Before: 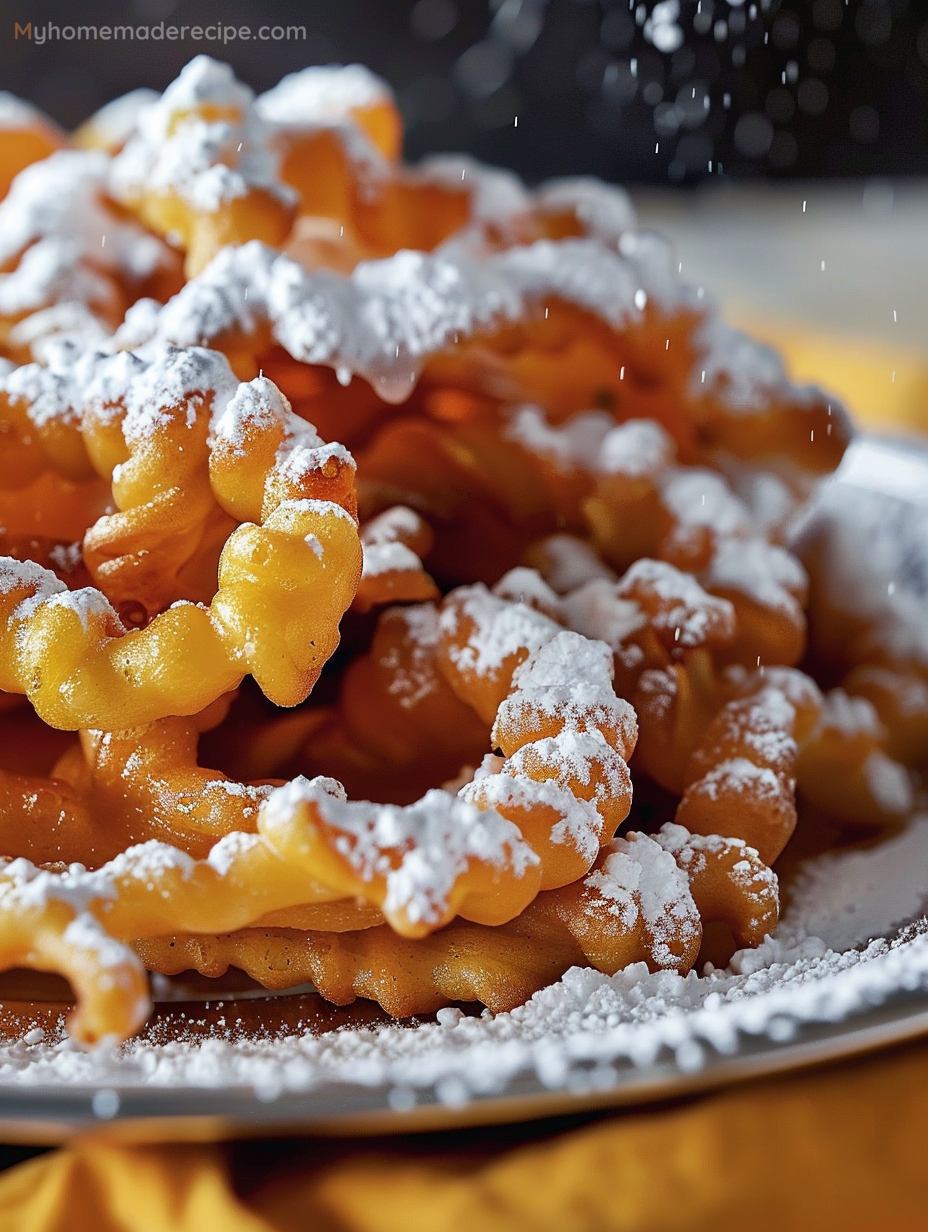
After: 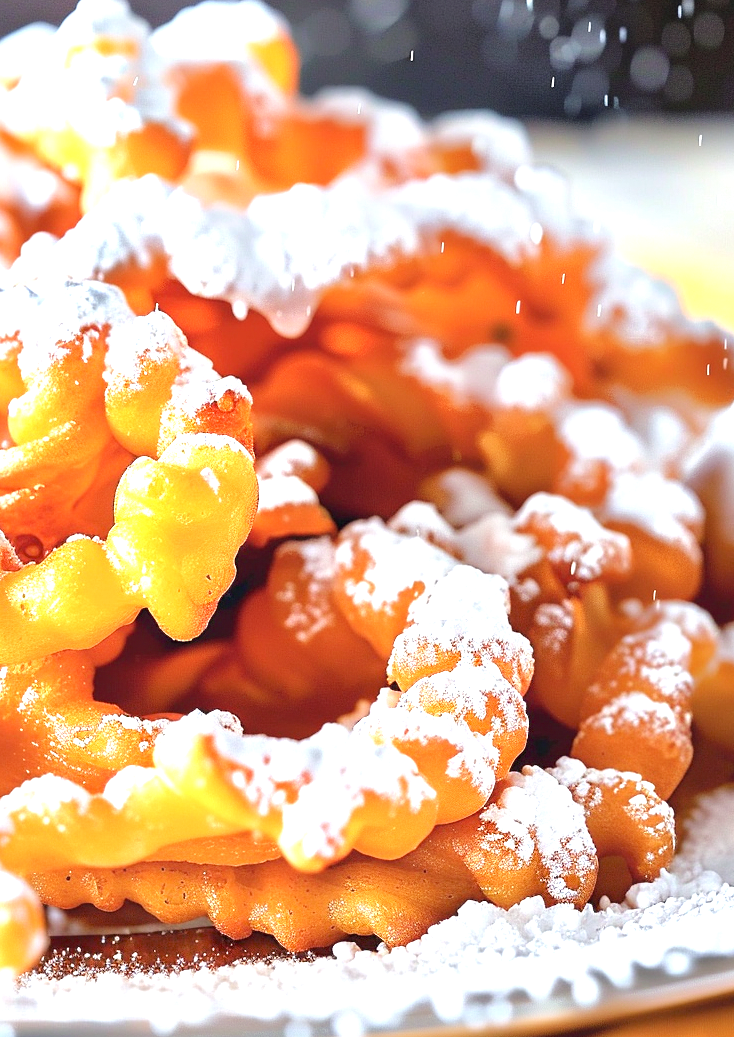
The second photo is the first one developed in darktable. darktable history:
exposure: black level correction 0, exposure 1.099 EV, compensate exposure bias true, compensate highlight preservation false
tone equalizer: -8 EV 0.979 EV, -7 EV 0.996 EV, -6 EV 1.01 EV, -5 EV 0.998 EV, -4 EV 1 EV, -3 EV 0.727 EV, -2 EV 0.501 EV, -1 EV 0.256 EV, edges refinement/feathering 500, mask exposure compensation -1.57 EV, preserve details no
crop: left 11.314%, top 5.401%, right 9.579%, bottom 10.388%
